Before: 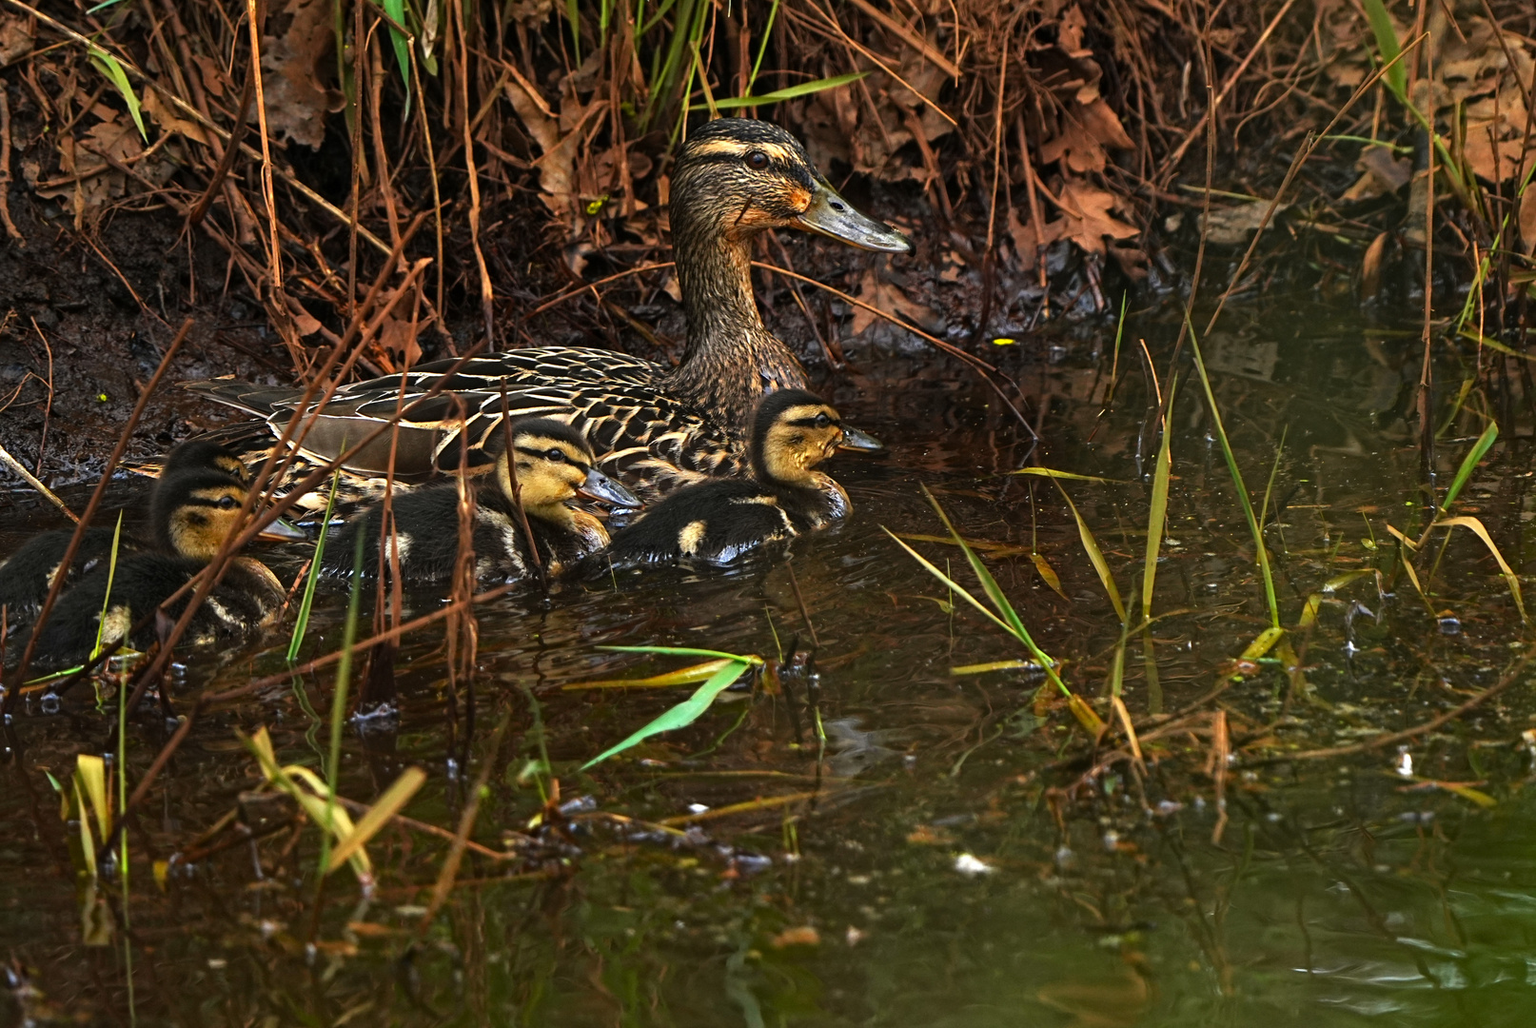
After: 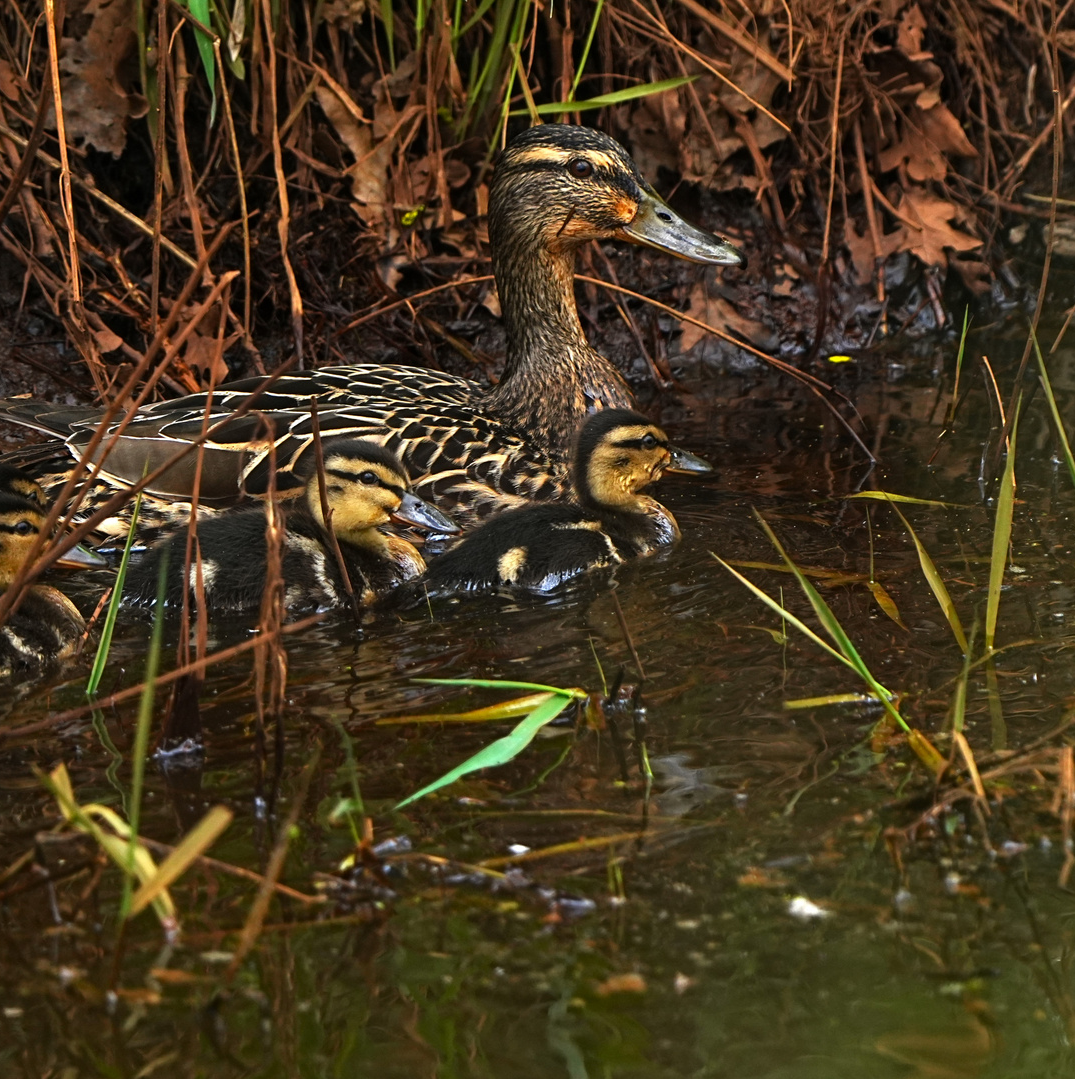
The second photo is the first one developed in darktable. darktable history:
crop and rotate: left 13.326%, right 20.02%
